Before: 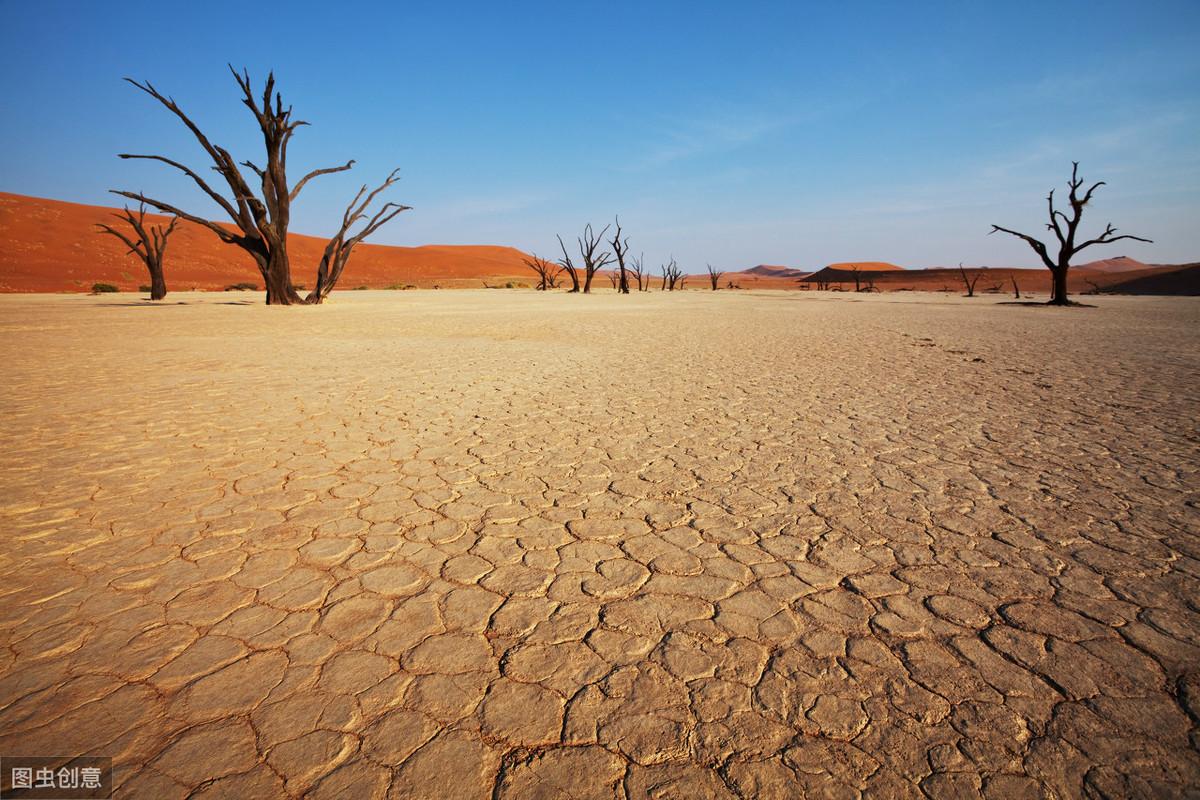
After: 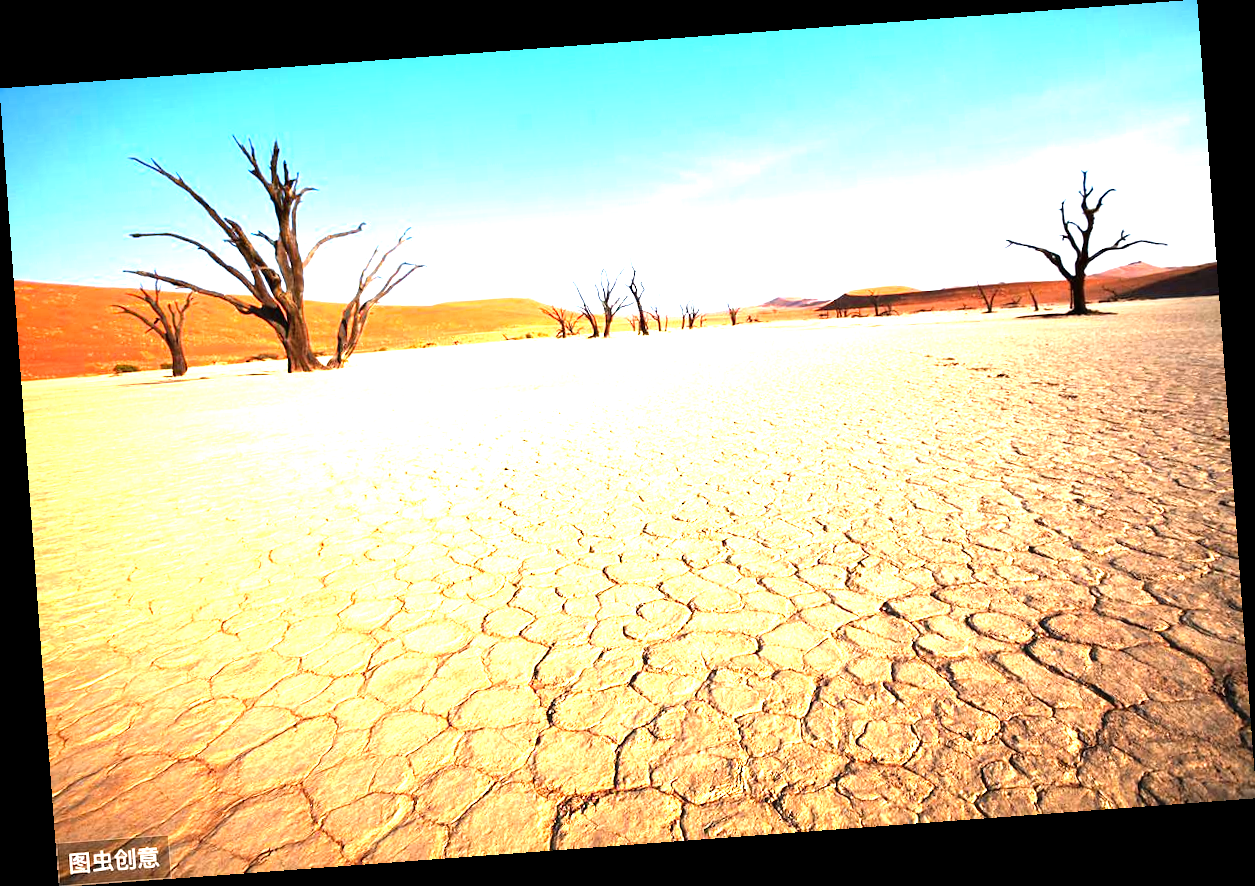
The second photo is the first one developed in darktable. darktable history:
levels: levels [0, 0.281, 0.562]
rotate and perspective: rotation -4.25°, automatic cropping off
exposure: exposure 0.2 EV, compensate highlight preservation false
